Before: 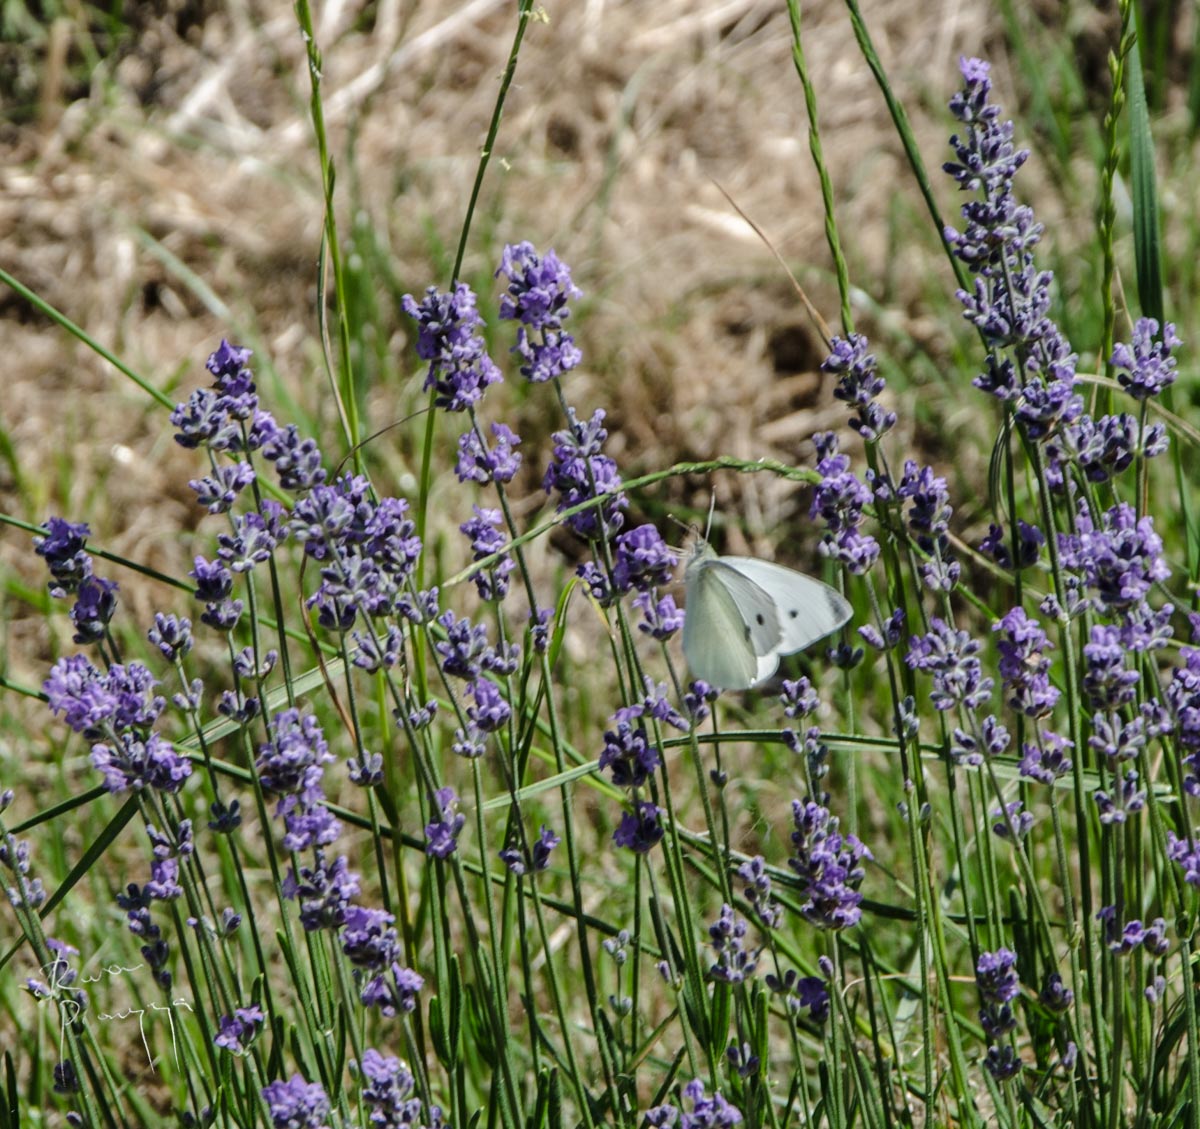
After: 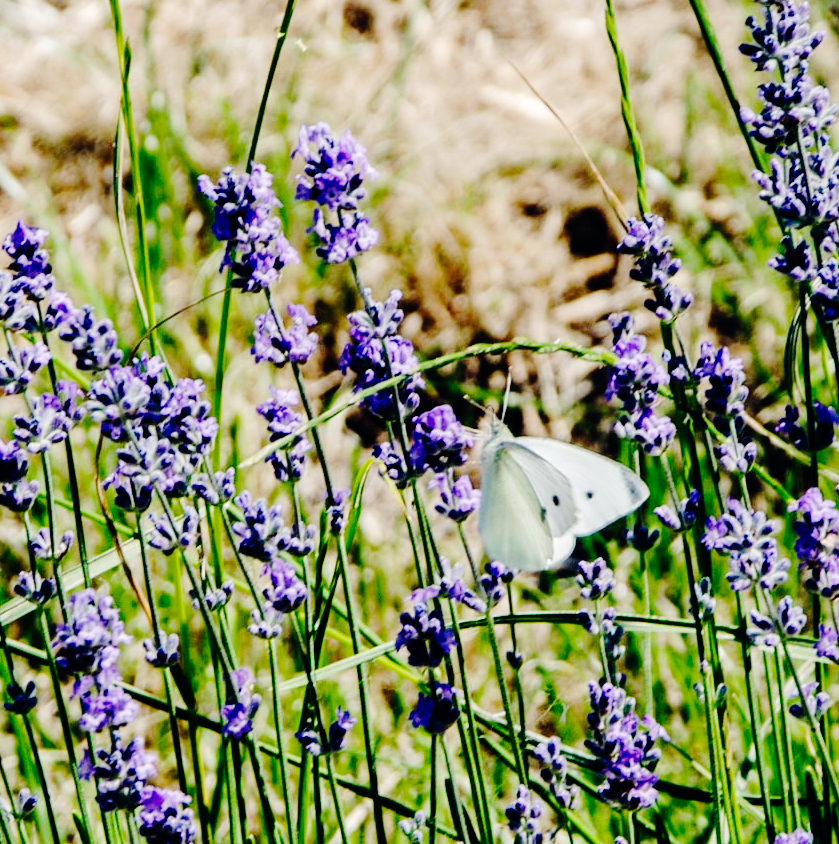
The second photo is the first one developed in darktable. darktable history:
crop and rotate: left 17.046%, top 10.659%, right 12.989%, bottom 14.553%
color balance rgb: shadows lift › hue 87.51°, highlights gain › chroma 0.68%, highlights gain › hue 55.1°, global offset › chroma 0.13%, global offset › hue 253.66°, linear chroma grading › global chroma 0.5%, perceptual saturation grading › global saturation 16.38%
base curve: curves: ch0 [(0, 0) (0.036, 0.01) (0.123, 0.254) (0.258, 0.504) (0.507, 0.748) (1, 1)], preserve colors none
